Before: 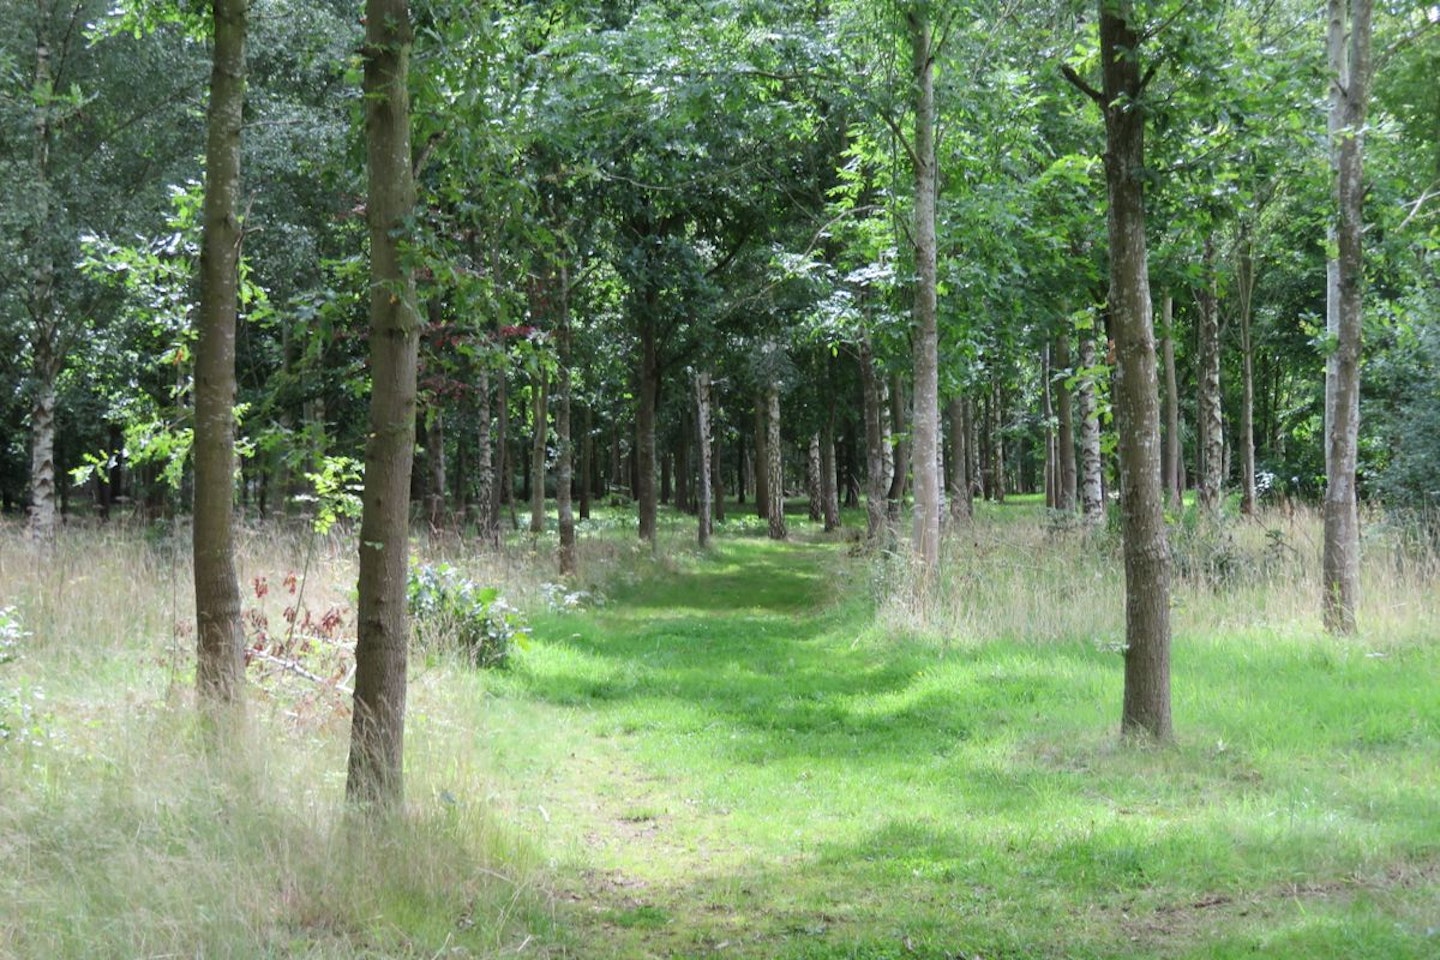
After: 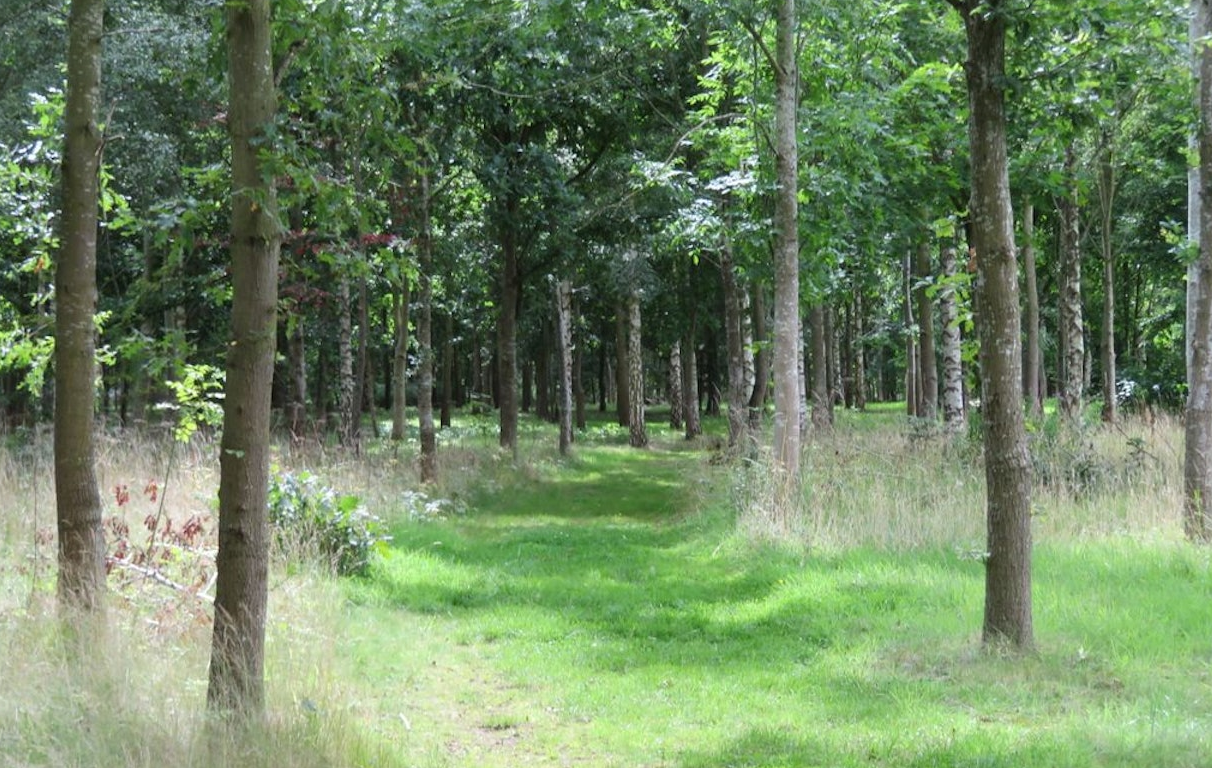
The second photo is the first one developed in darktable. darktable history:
crop and rotate: left 9.696%, top 9.654%, right 6.09%, bottom 10.275%
